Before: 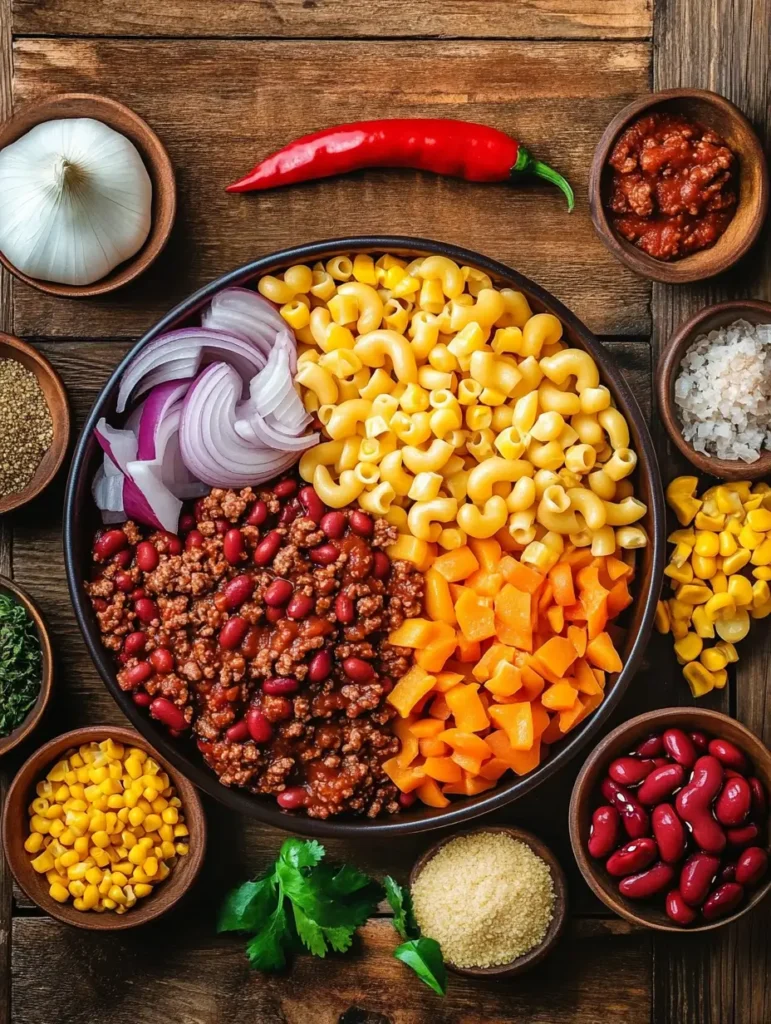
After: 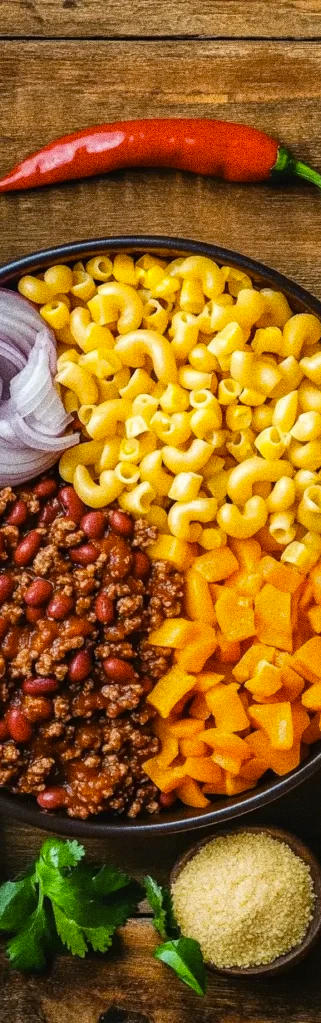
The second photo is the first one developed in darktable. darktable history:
grain: coarseness 0.09 ISO, strength 40%
crop: left 31.229%, right 27.105%
color contrast: green-magenta contrast 0.85, blue-yellow contrast 1.25, unbound 0
